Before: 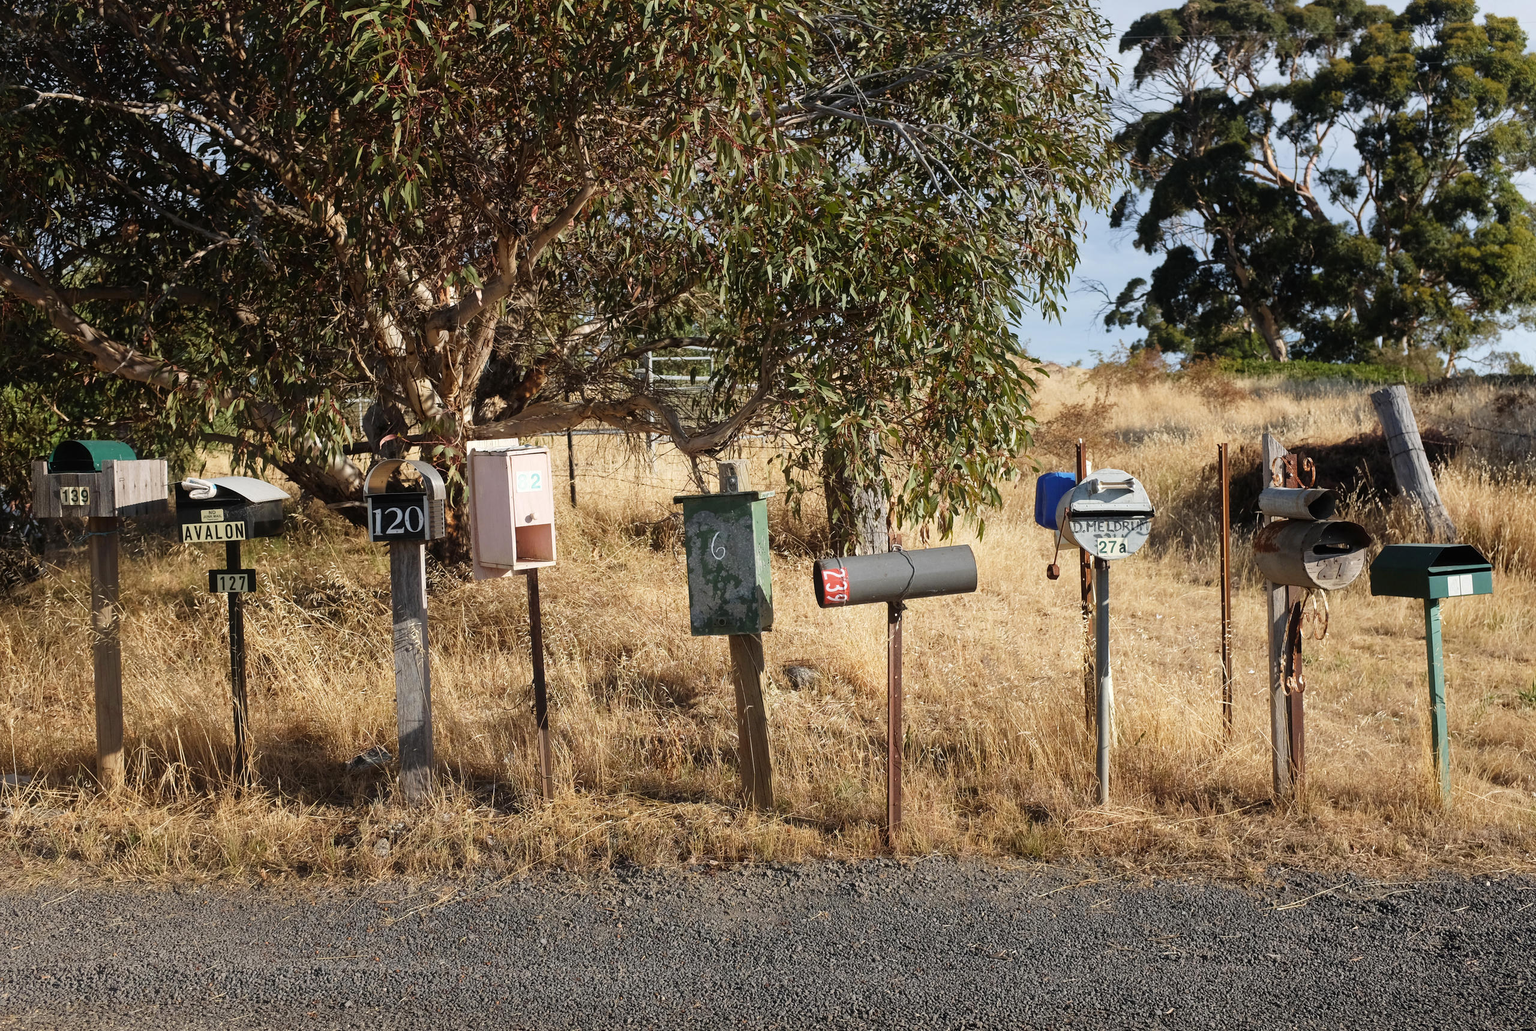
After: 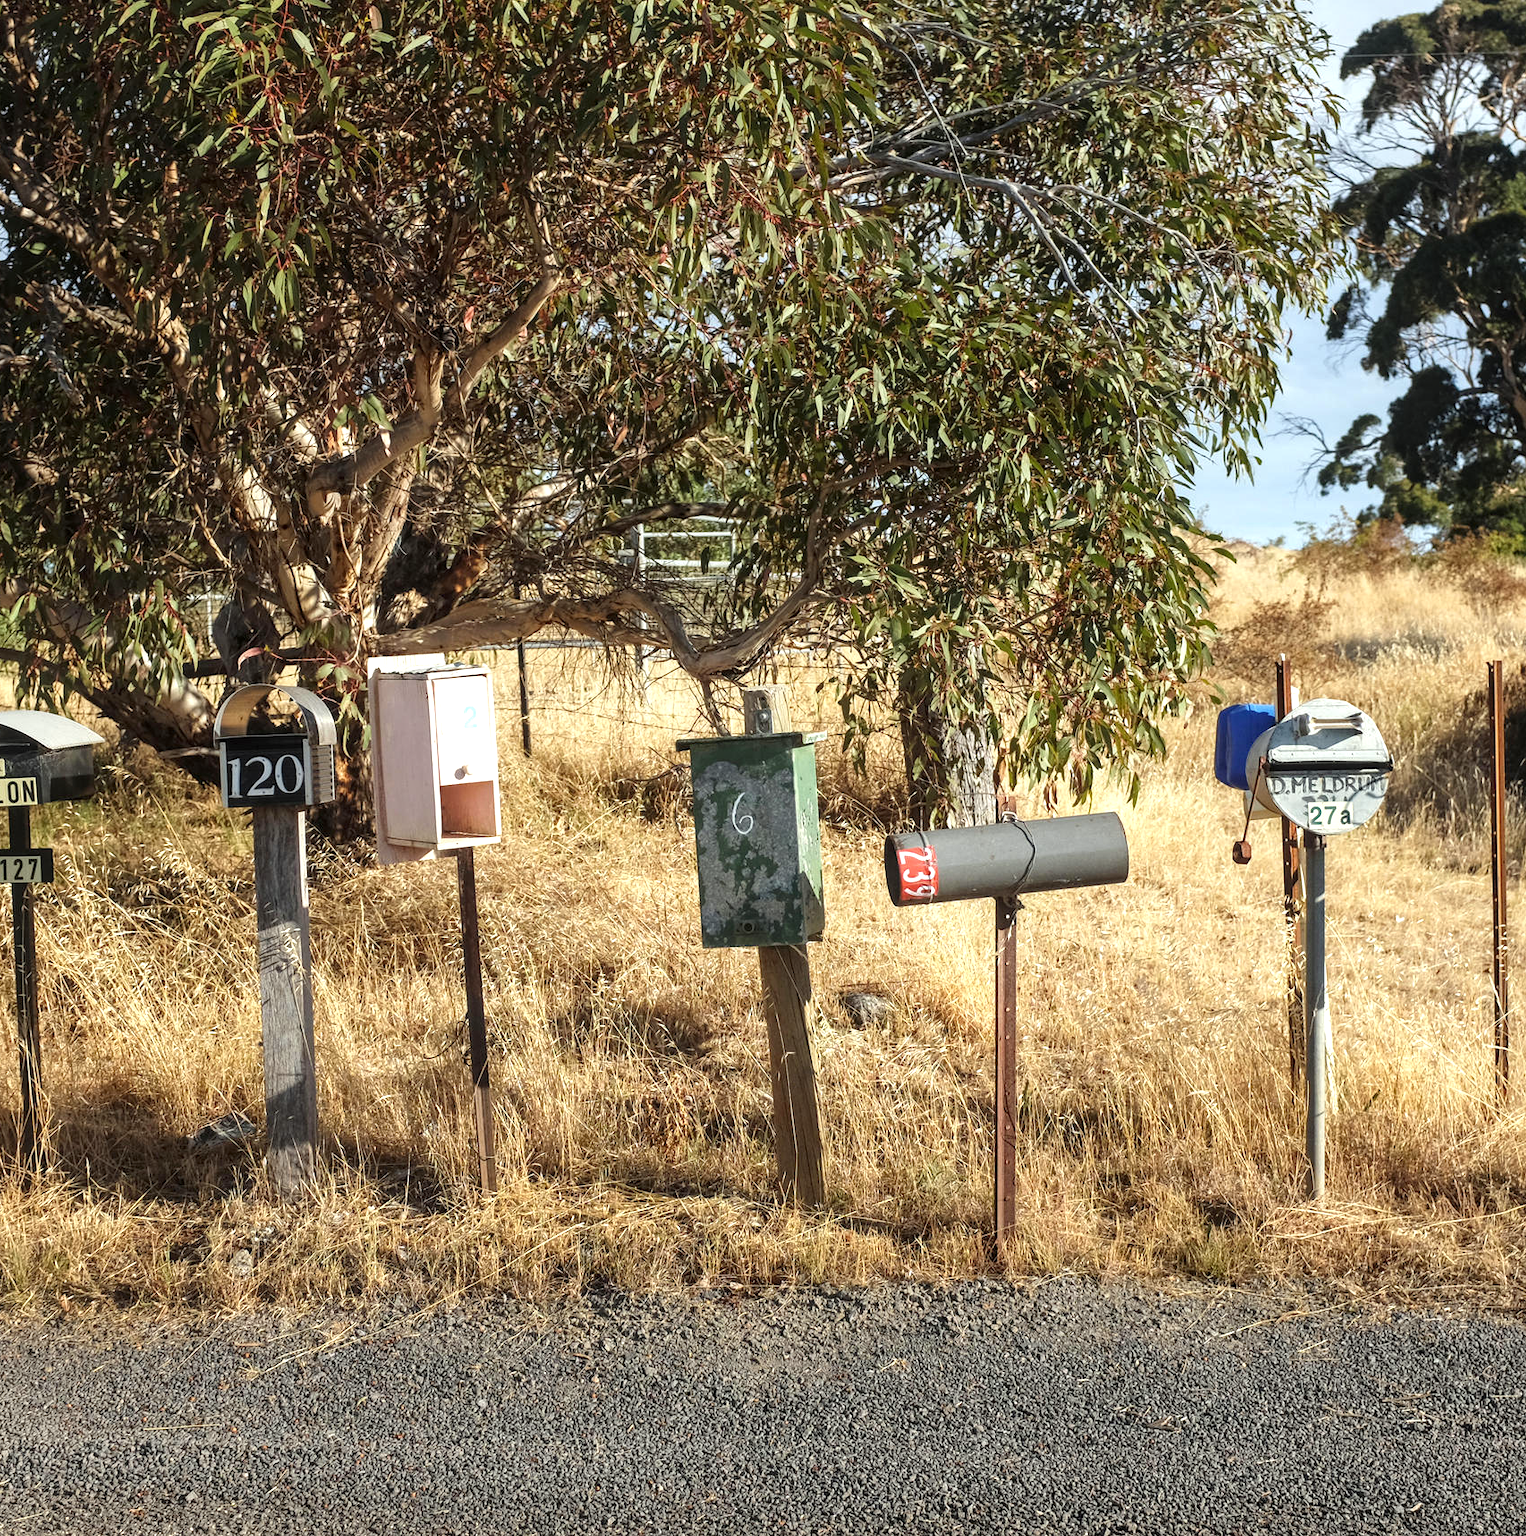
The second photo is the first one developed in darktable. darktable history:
crop and rotate: left 14.375%, right 18.964%
exposure: black level correction 0, exposure 0.499 EV, compensate highlight preservation false
color correction: highlights a* -2.61, highlights b* 2.36
local contrast: on, module defaults
